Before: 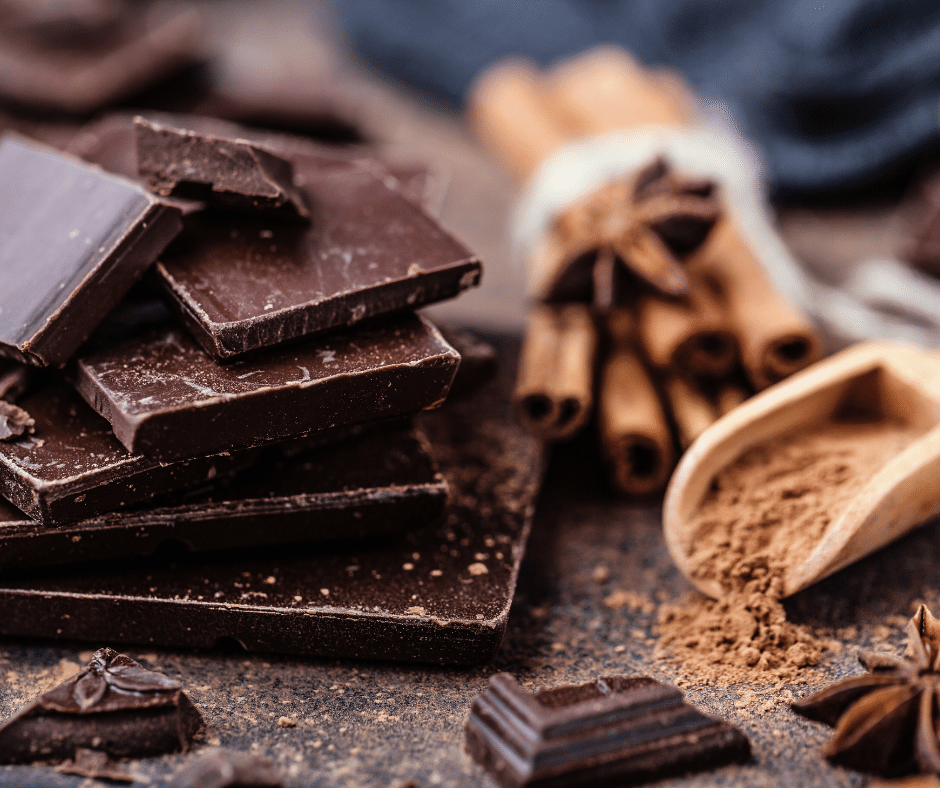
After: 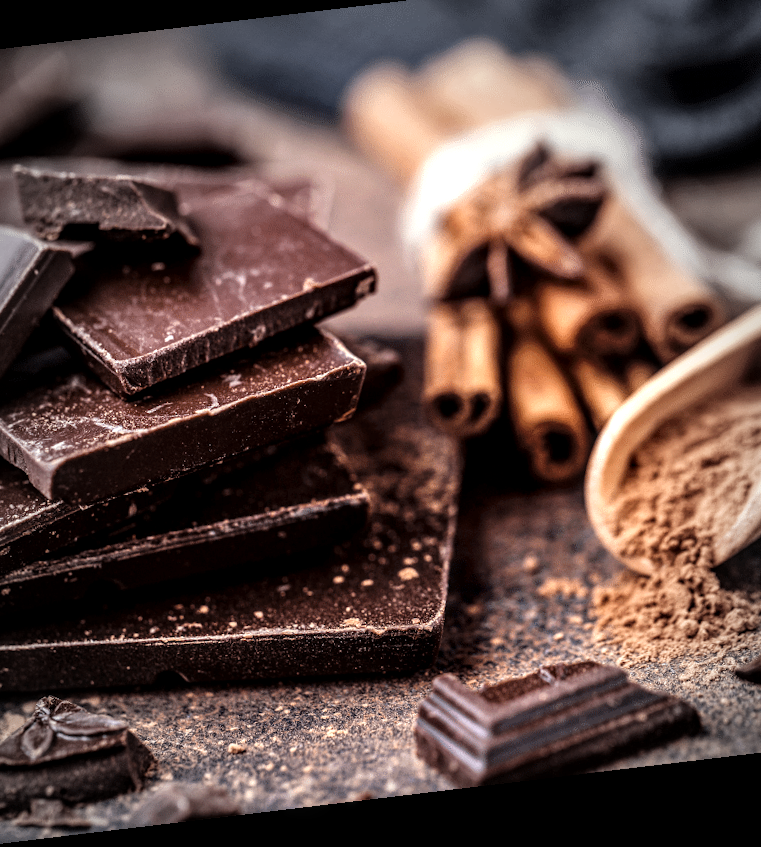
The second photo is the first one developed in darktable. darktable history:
rotate and perspective: rotation -6.83°, automatic cropping off
local contrast: detail 144%
exposure: exposure 0.515 EV, compensate highlight preservation false
vignetting: fall-off start 64.63%, center (-0.034, 0.148), width/height ratio 0.881
crop and rotate: left 13.15%, top 5.251%, right 12.609%
contrast brightness saturation: saturation 0.1
